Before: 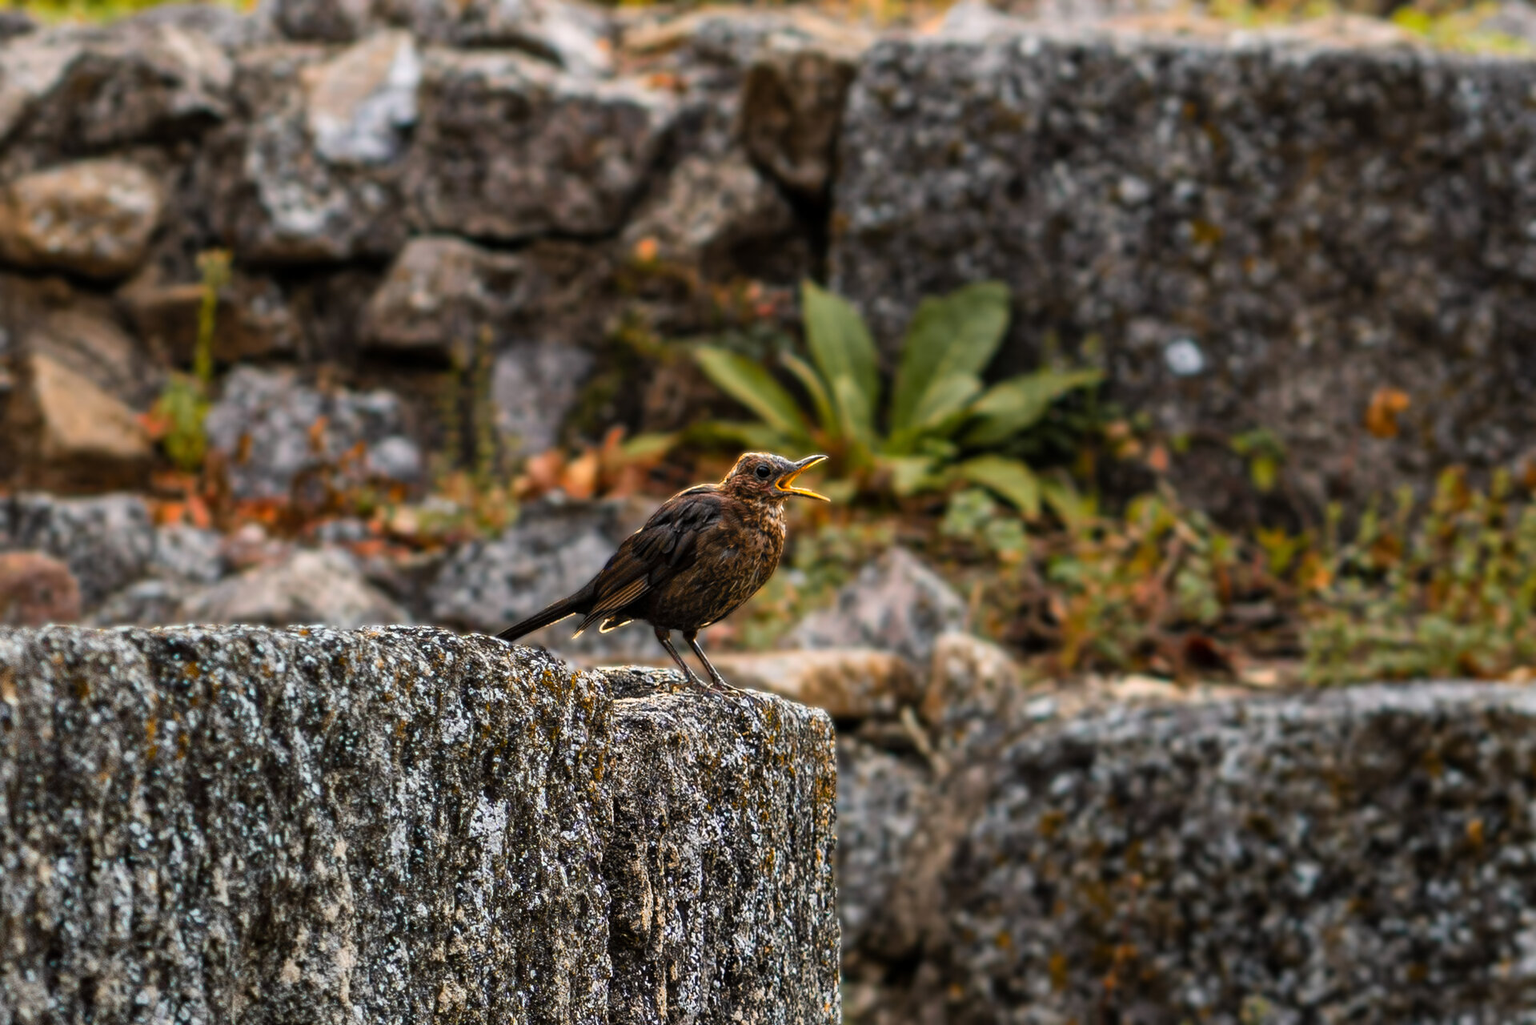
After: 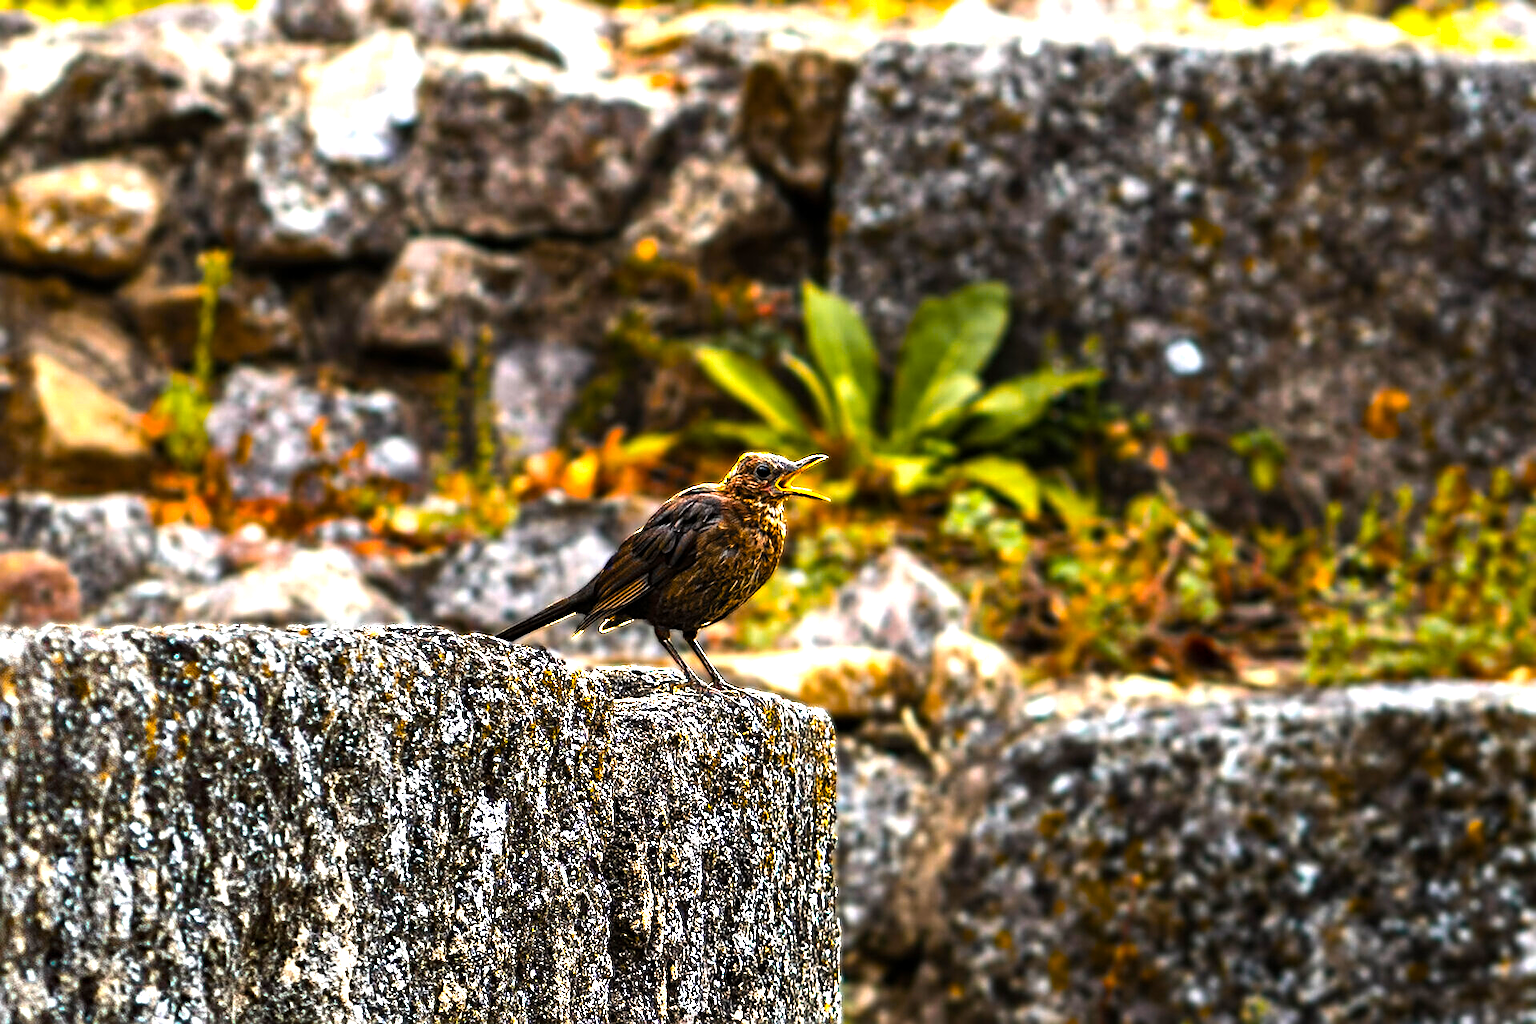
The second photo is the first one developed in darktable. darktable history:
sharpen: radius 2.767
color balance rgb: linear chroma grading › global chroma 14.769%, perceptual saturation grading › global saturation 30.832%, perceptual brilliance grading › highlights 16.151%, perceptual brilliance grading › mid-tones 6.393%, perceptual brilliance grading › shadows -15.221%
tone equalizer: -8 EV -1.09 EV, -7 EV -1.03 EV, -6 EV -0.877 EV, -5 EV -0.551 EV, -3 EV 0.548 EV, -2 EV 0.885 EV, -1 EV 0.996 EV, +0 EV 1.08 EV, smoothing diameter 24.98%, edges refinement/feathering 14.93, preserve details guided filter
